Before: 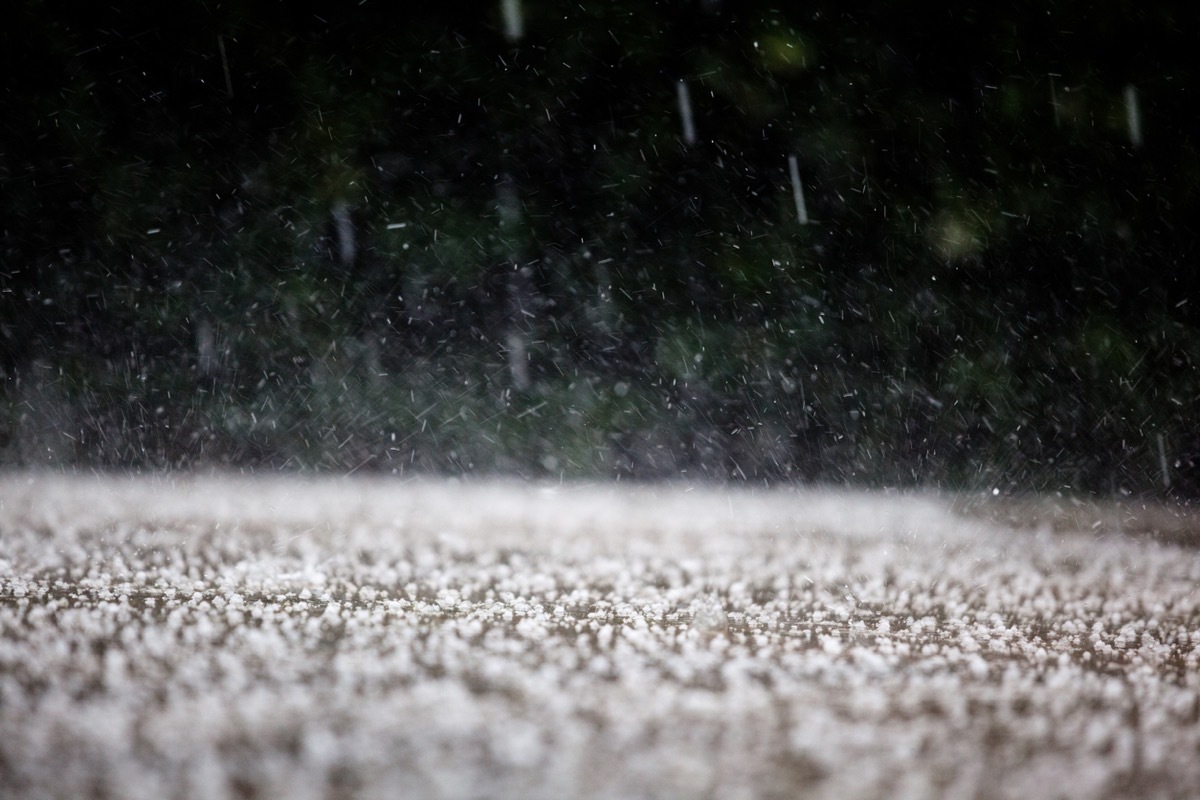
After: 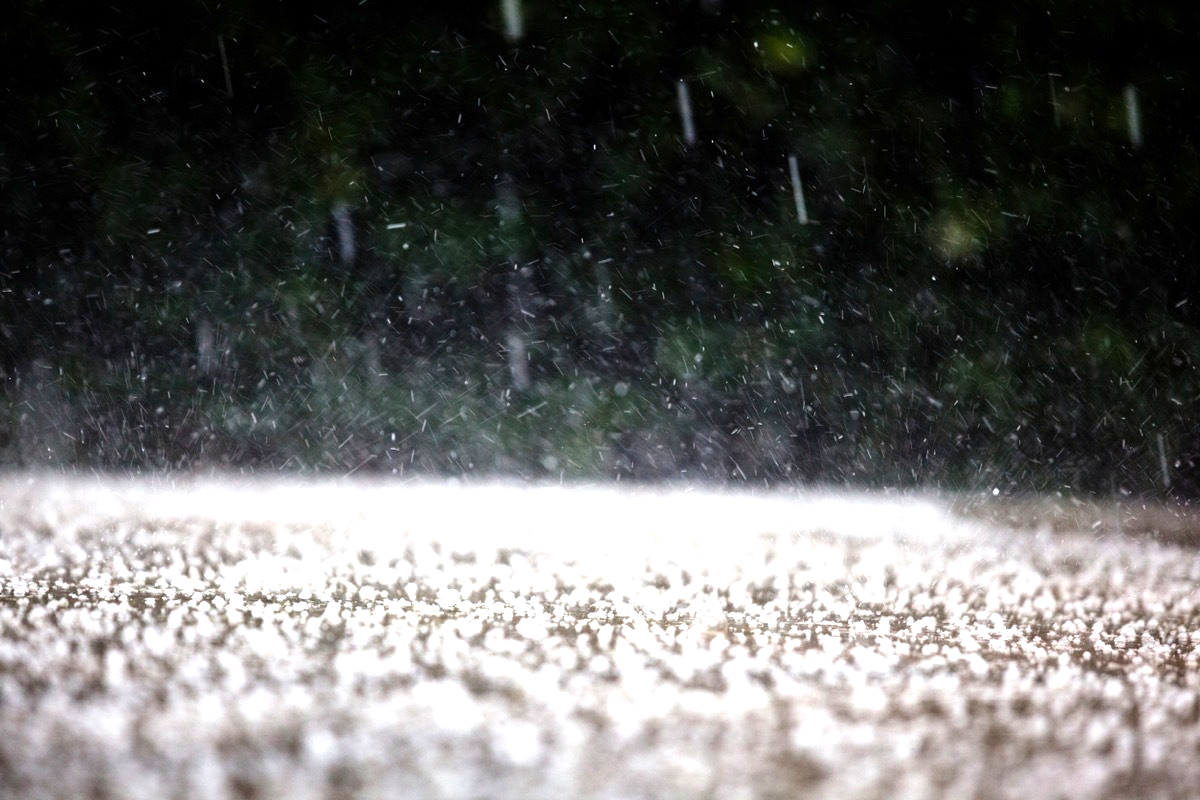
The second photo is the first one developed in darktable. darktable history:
color balance rgb: perceptual saturation grading › global saturation 19.643%, perceptual brilliance grading › global brilliance 25.518%
